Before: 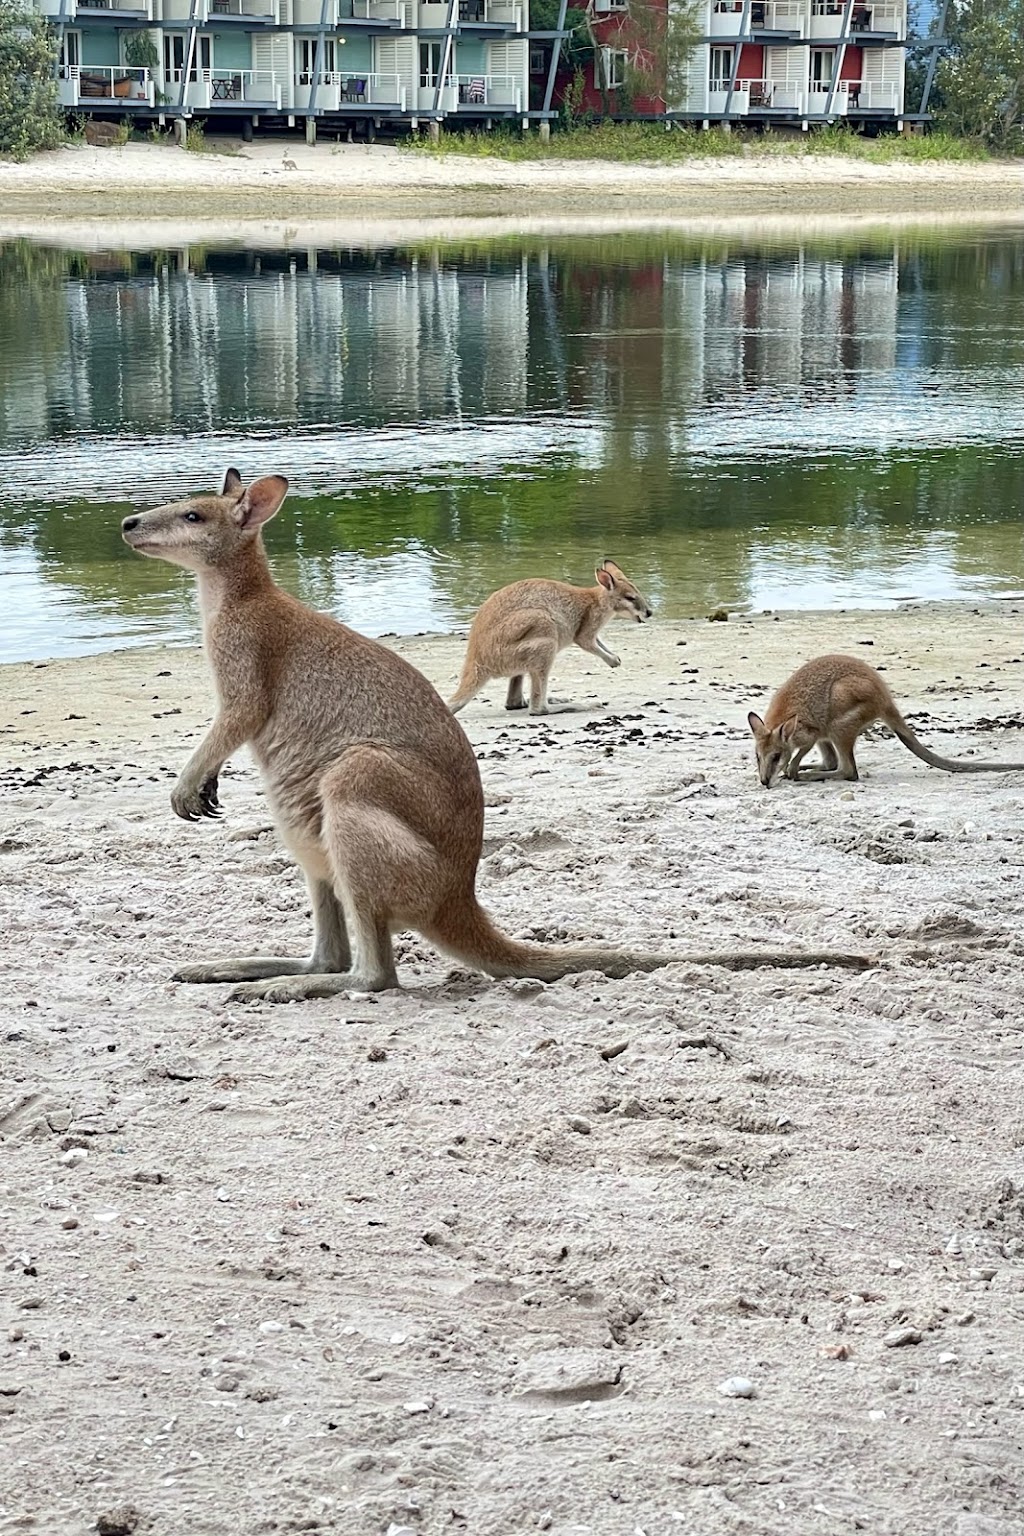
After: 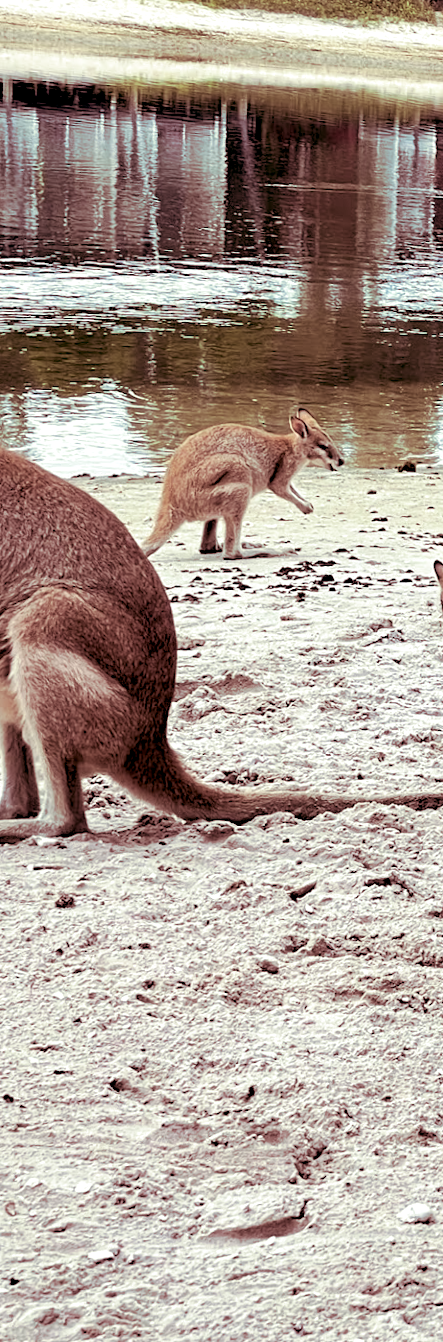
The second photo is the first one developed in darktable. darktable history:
rotate and perspective: rotation 0.679°, lens shift (horizontal) 0.136, crop left 0.009, crop right 0.991, crop top 0.078, crop bottom 0.95
split-toning: compress 20%
exposure: black level correction 0.025, exposure 0.182 EV, compensate highlight preservation false
crop: left 33.452%, top 6.025%, right 23.155%
